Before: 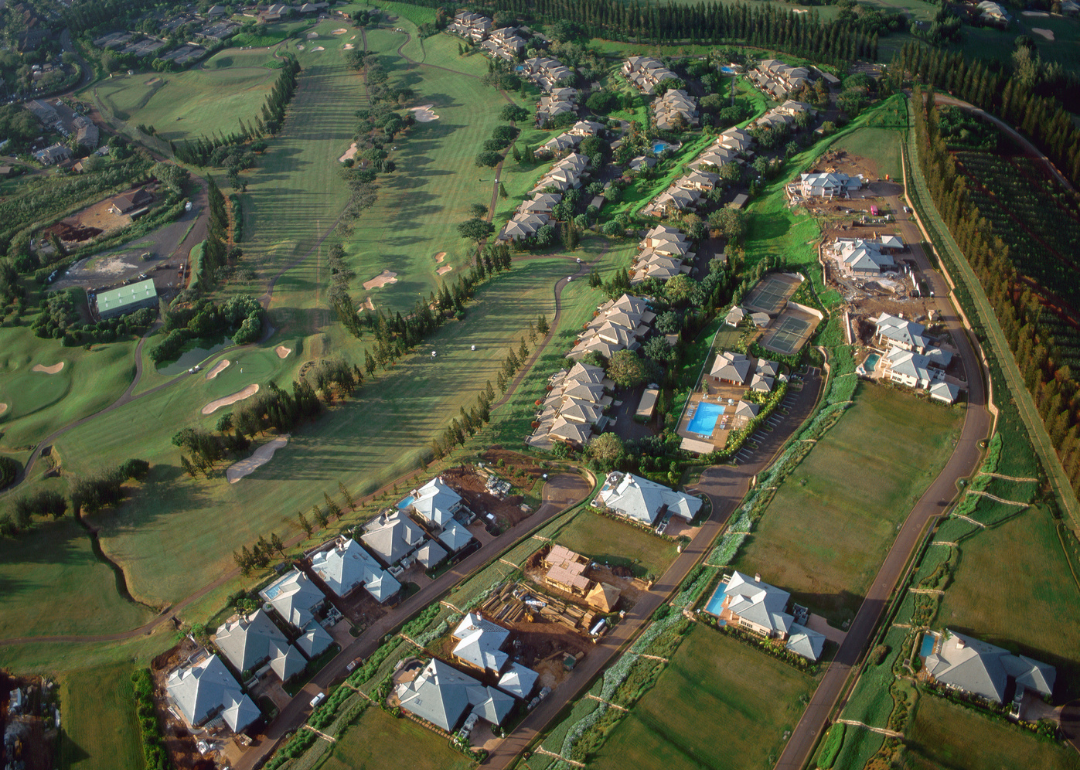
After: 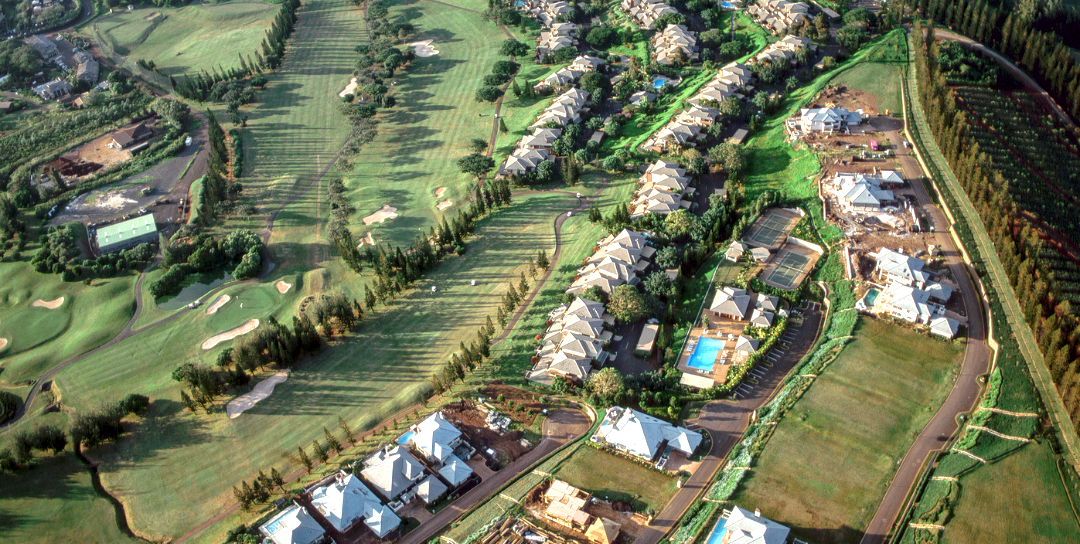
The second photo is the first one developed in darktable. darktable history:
crop and rotate: top 8.446%, bottom 20.878%
local contrast: detail 154%
exposure: black level correction 0, exposure 0.696 EV, compensate highlight preservation false
